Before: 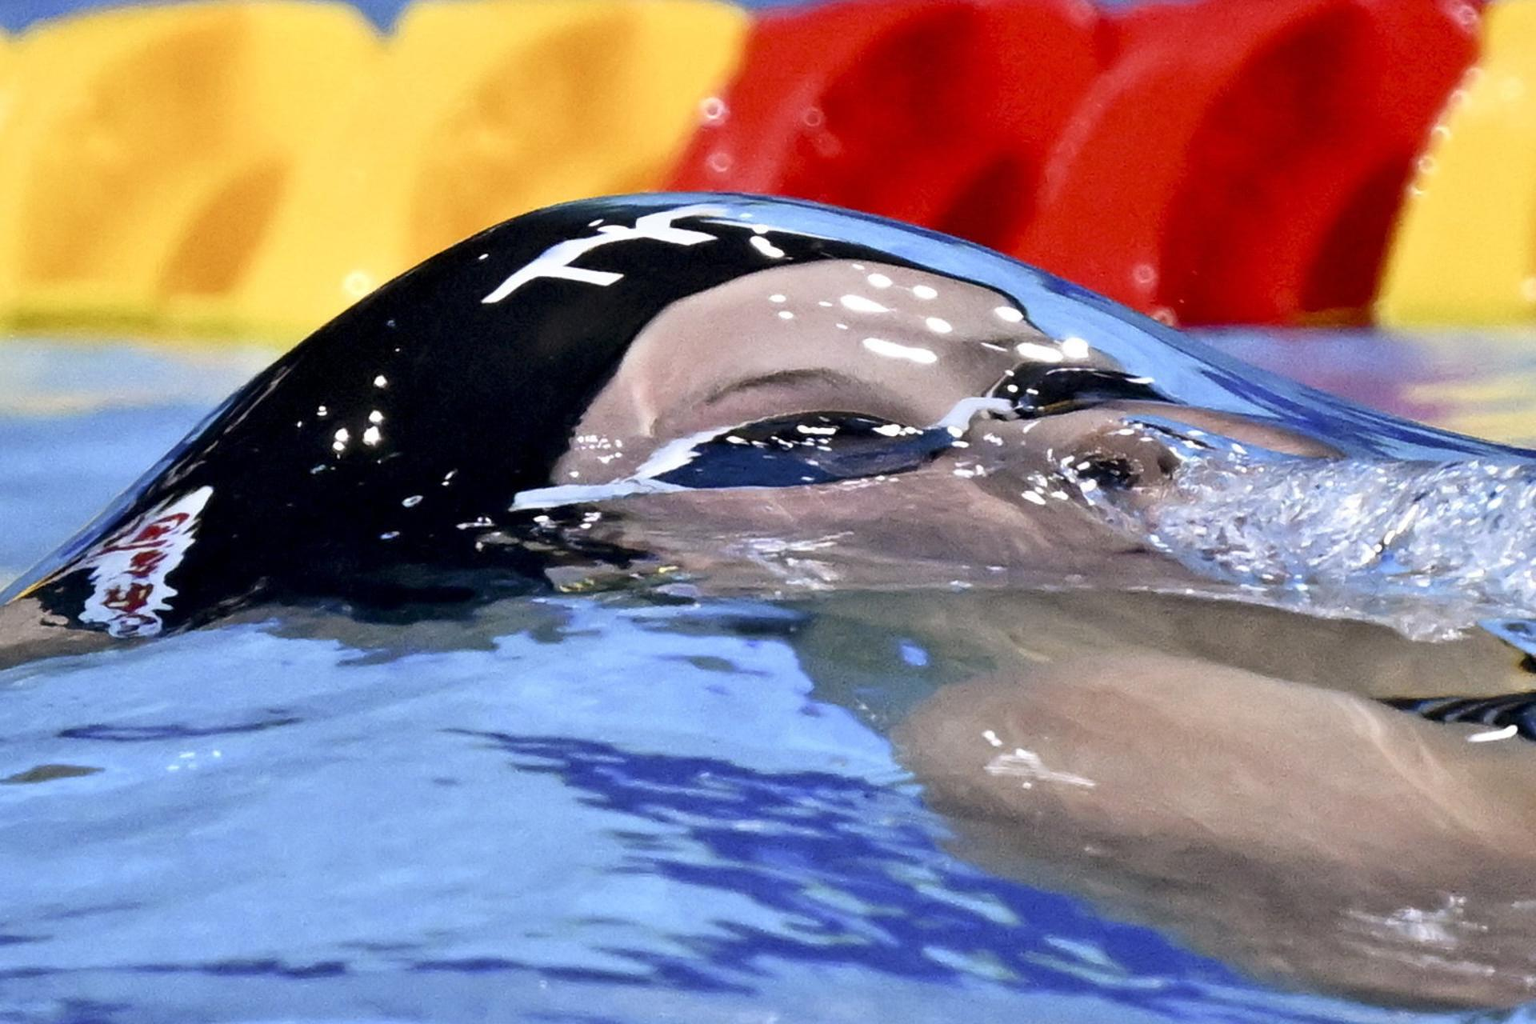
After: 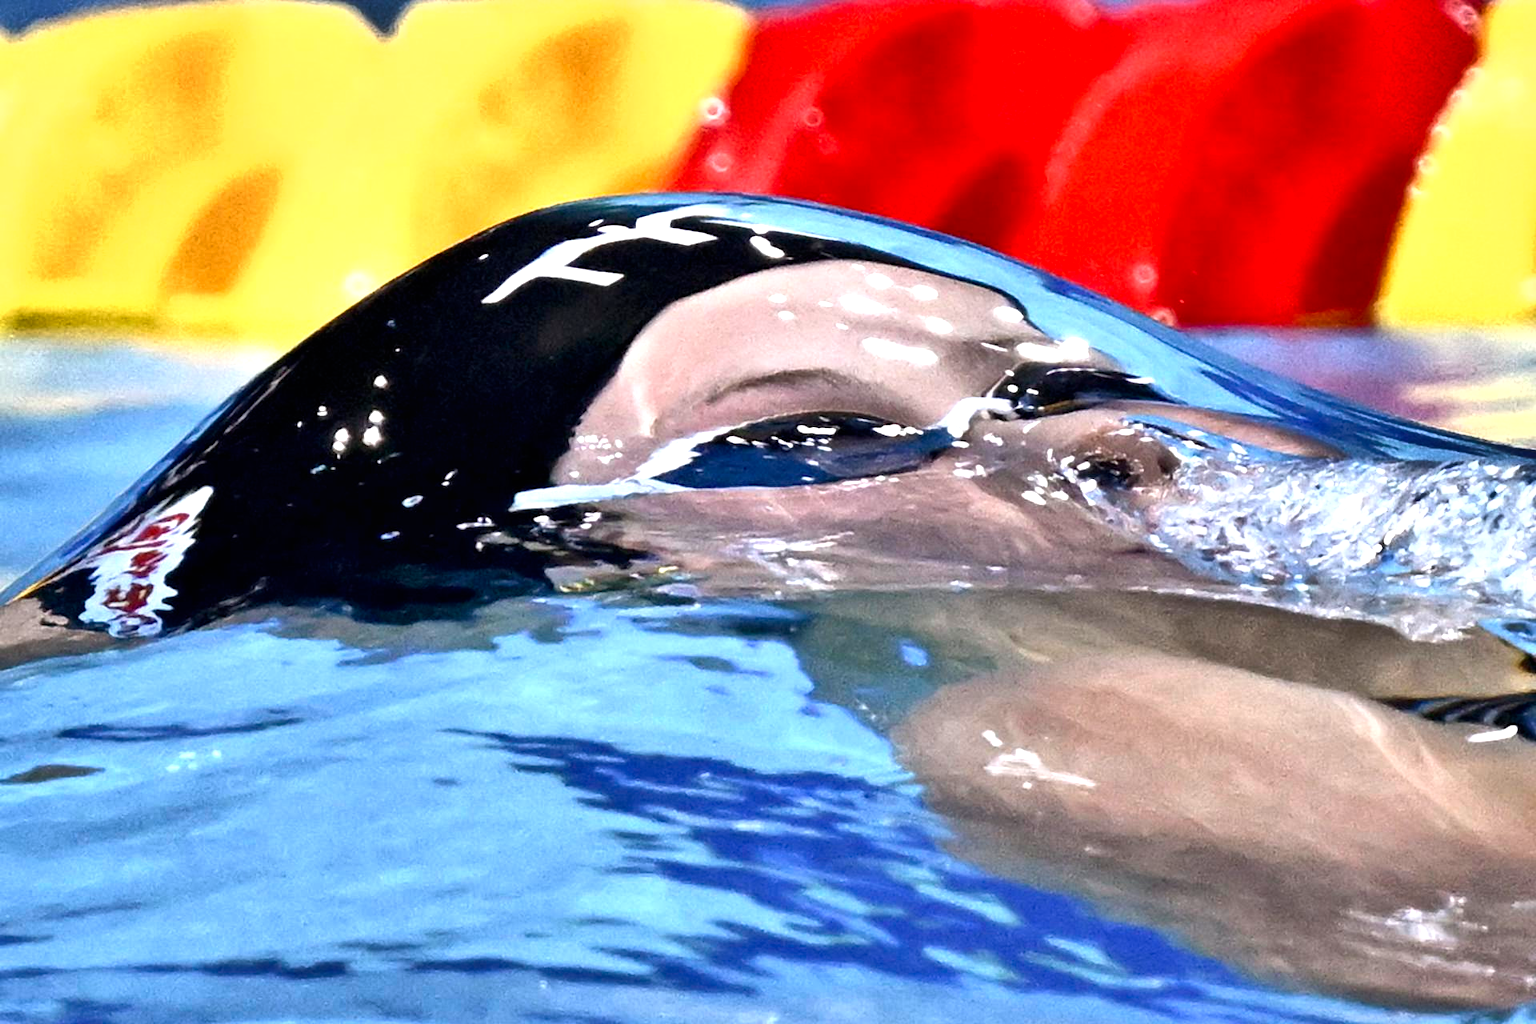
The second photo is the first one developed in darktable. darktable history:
shadows and highlights: radius 116.76, shadows 41.56, highlights -61.99, highlights color adjustment 0.476%, soften with gaussian
exposure: black level correction 0, exposure 0.696 EV, compensate exposure bias true, compensate highlight preservation false
